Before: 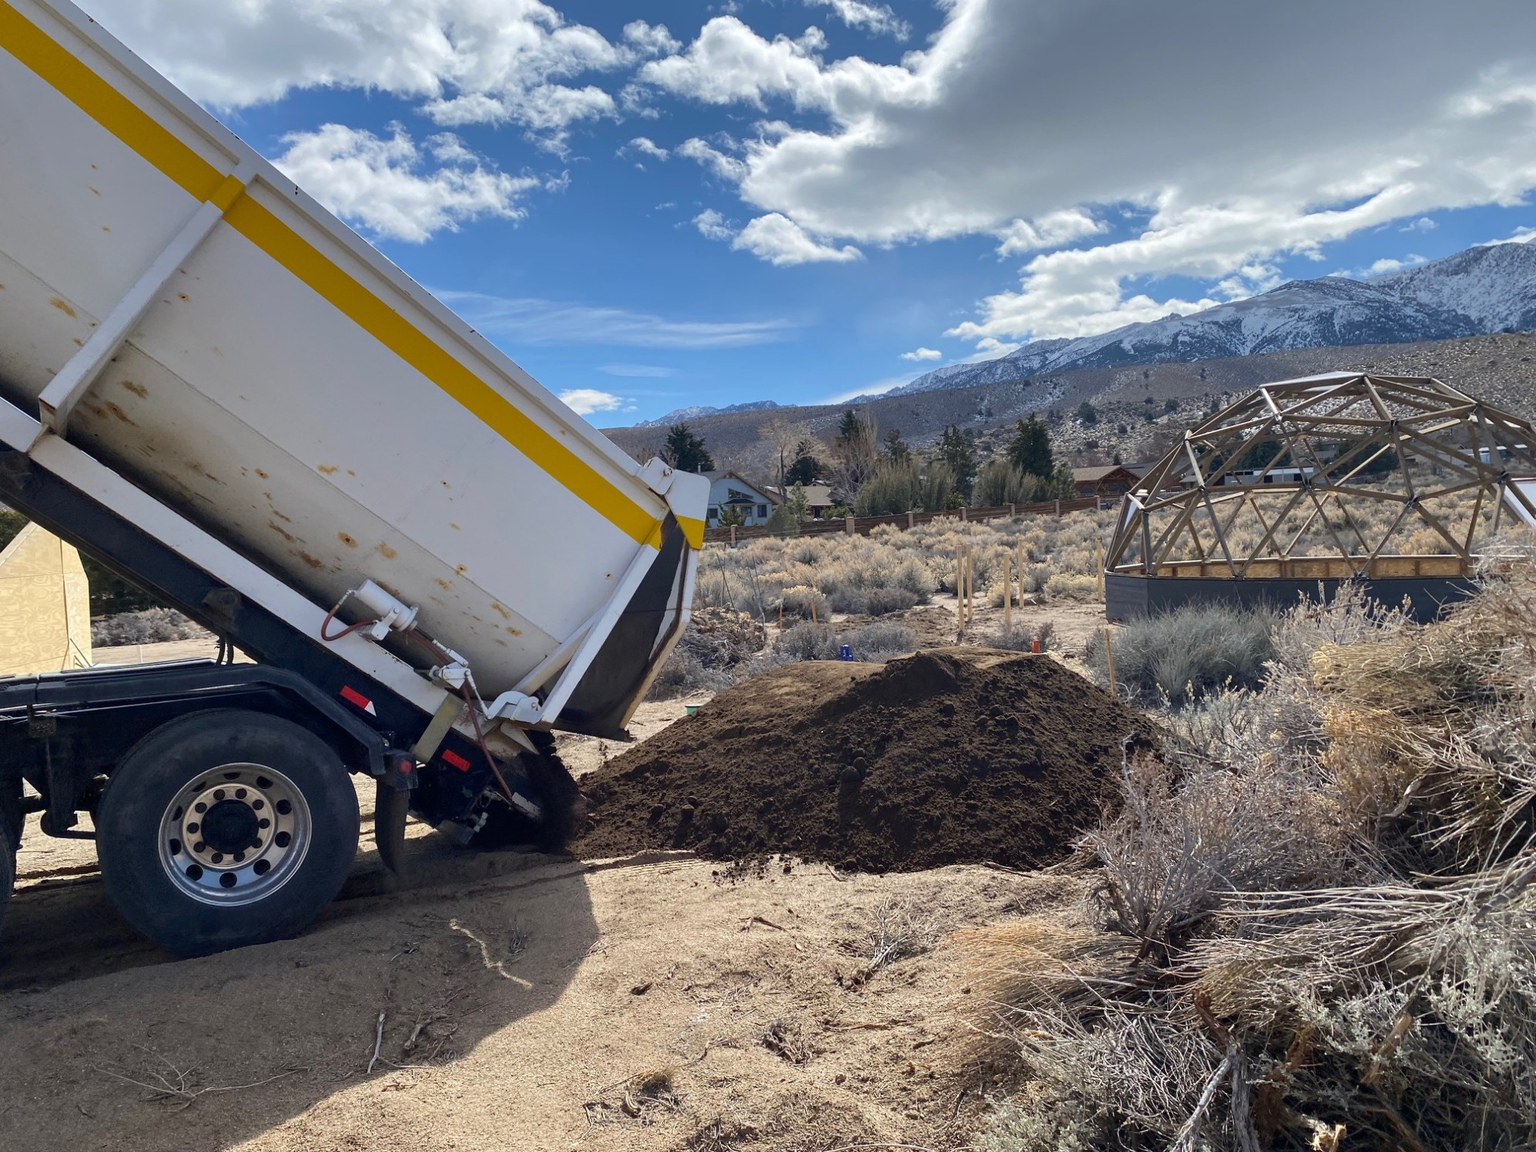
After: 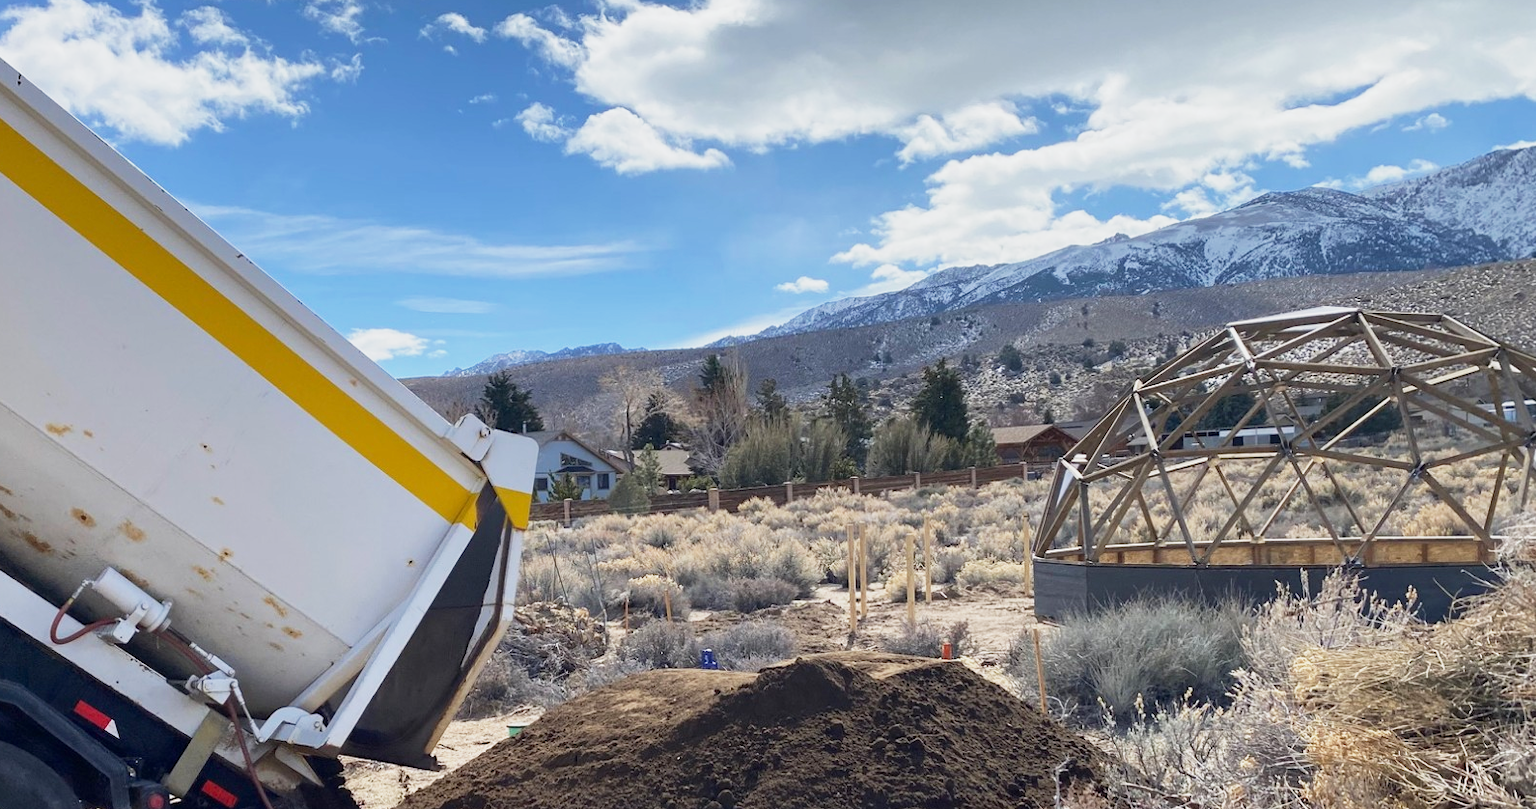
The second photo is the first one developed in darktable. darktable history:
crop: left 18.335%, top 11.079%, right 1.906%, bottom 32.872%
base curve: curves: ch0 [(0, 0) (0.088, 0.125) (0.176, 0.251) (0.354, 0.501) (0.613, 0.749) (1, 0.877)], preserve colors none
